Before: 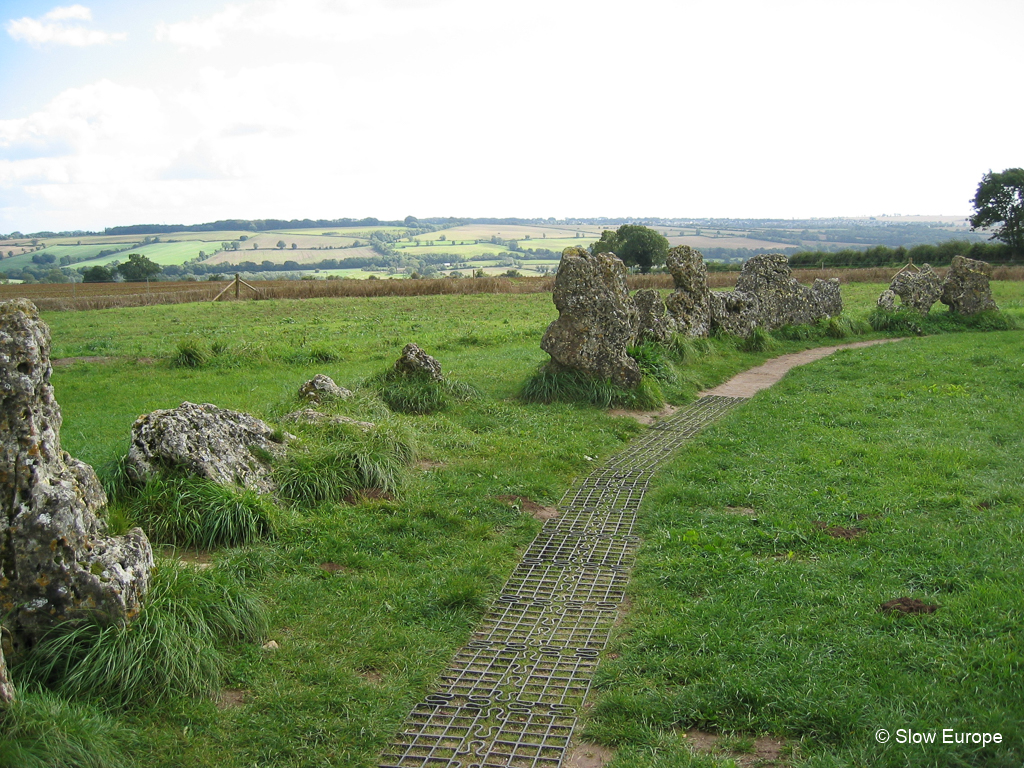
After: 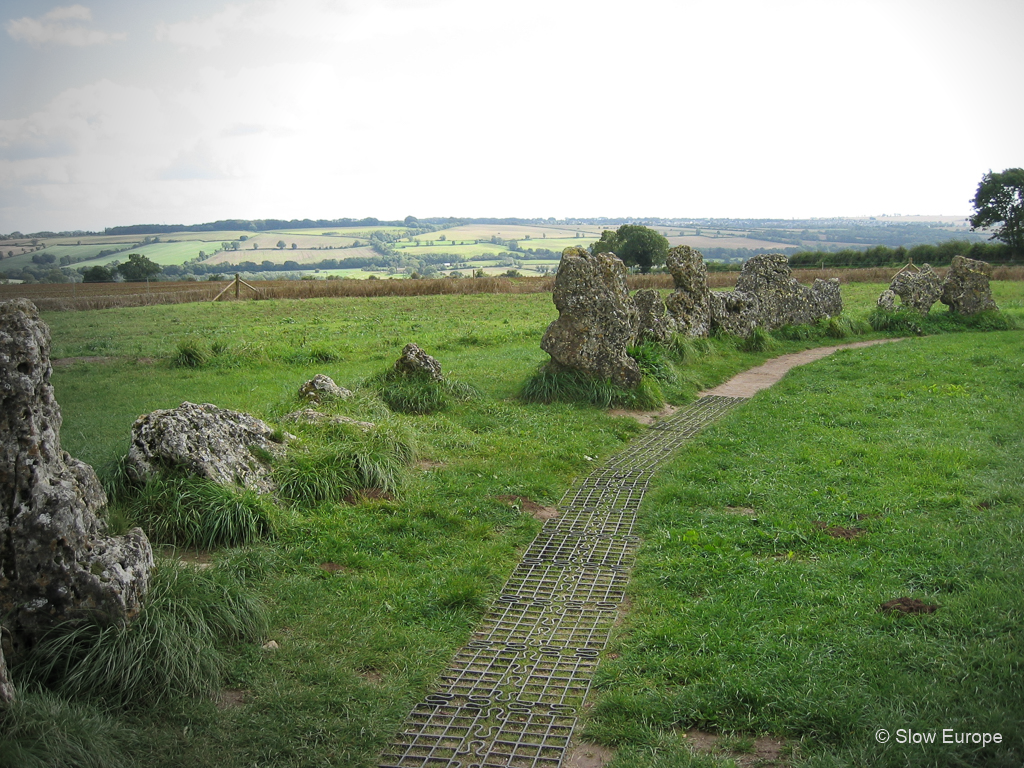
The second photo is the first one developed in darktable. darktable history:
vignetting: fall-off start 73.57%, center (0.22, -0.235)
